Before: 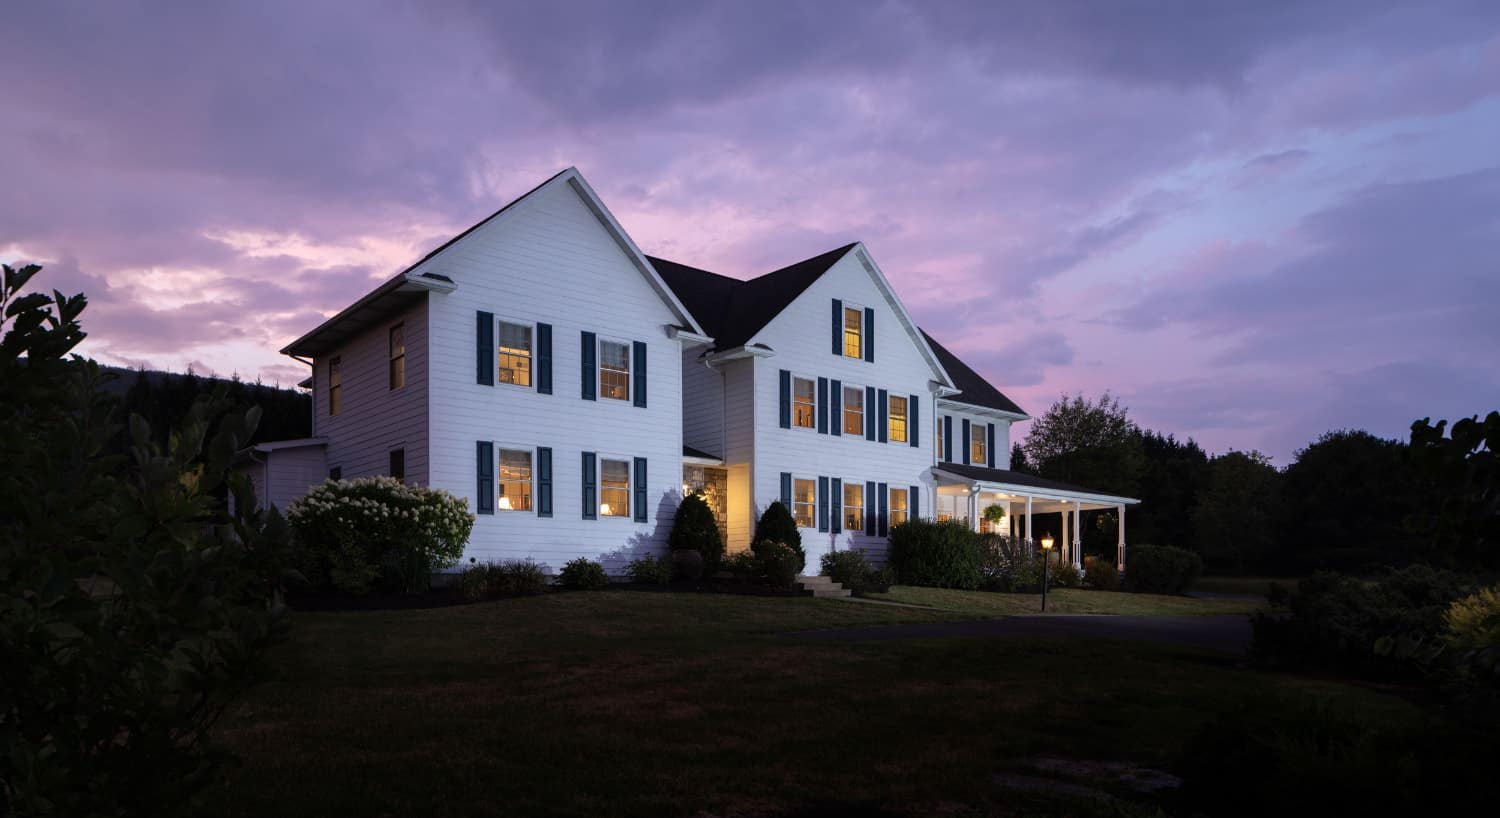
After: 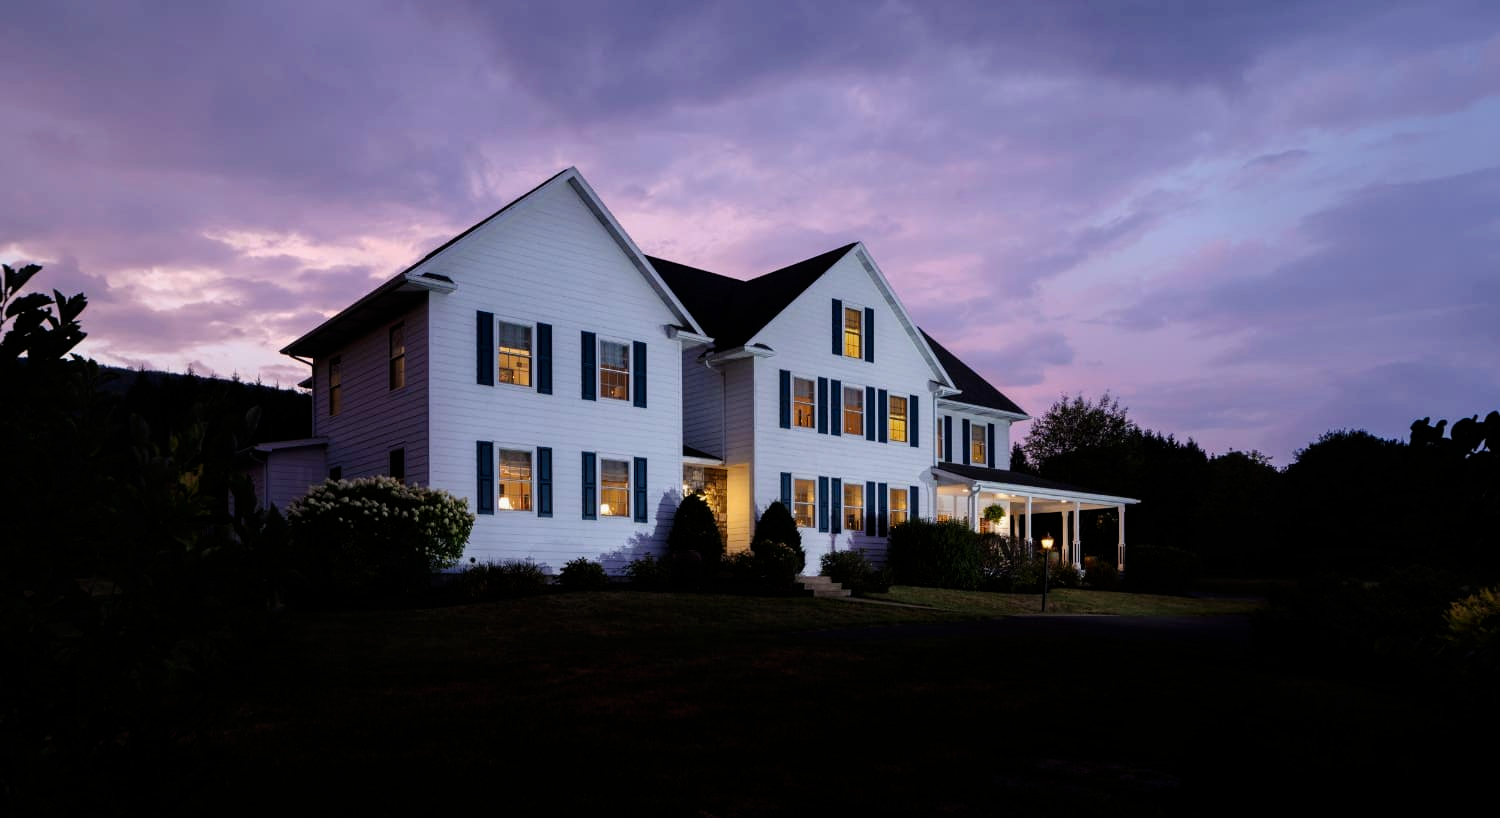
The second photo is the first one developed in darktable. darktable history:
tone curve: curves: ch0 [(0, 0) (0.068, 0.012) (0.183, 0.089) (0.341, 0.283) (0.547, 0.532) (0.828, 0.815) (1, 0.983)]; ch1 [(0, 0) (0.23, 0.166) (0.34, 0.308) (0.371, 0.337) (0.429, 0.411) (0.477, 0.462) (0.499, 0.498) (0.529, 0.537) (0.559, 0.582) (0.743, 0.798) (1, 1)]; ch2 [(0, 0) (0.431, 0.414) (0.498, 0.503) (0.524, 0.528) (0.568, 0.546) (0.6, 0.597) (0.634, 0.645) (0.728, 0.742) (1, 1)], preserve colors none
